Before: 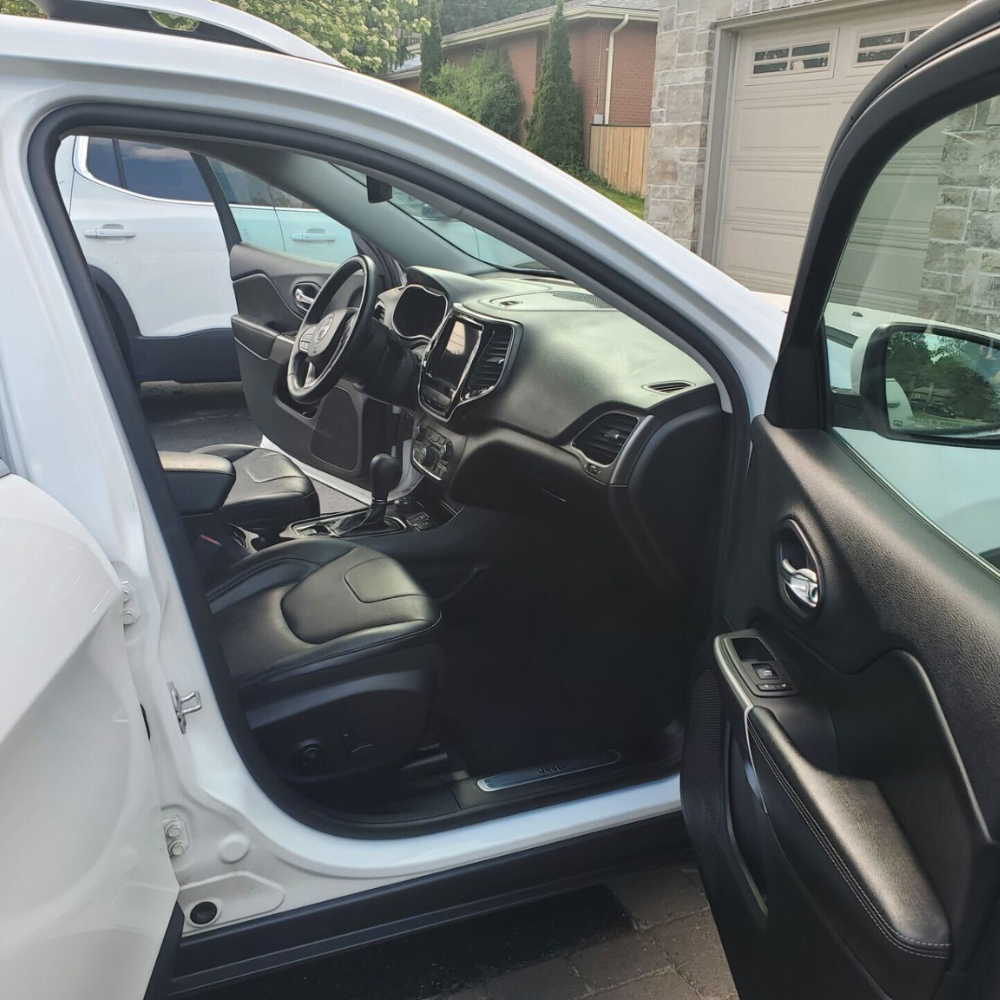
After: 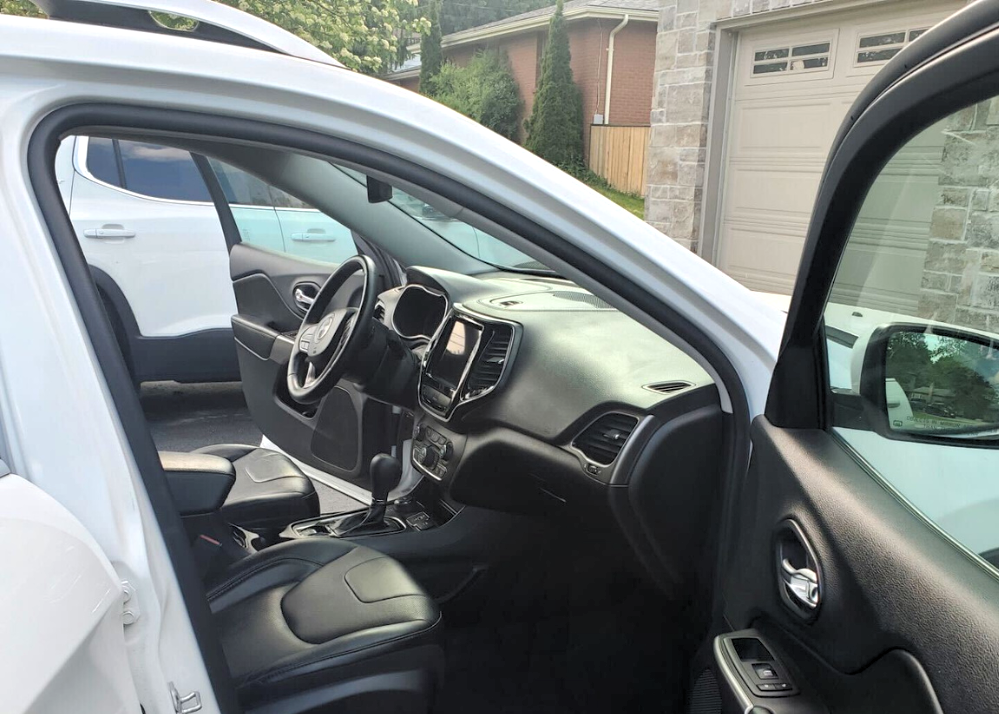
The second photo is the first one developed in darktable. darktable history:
rgb levels: levels [[0.01, 0.419, 0.839], [0, 0.5, 1], [0, 0.5, 1]]
crop: bottom 28.576%
